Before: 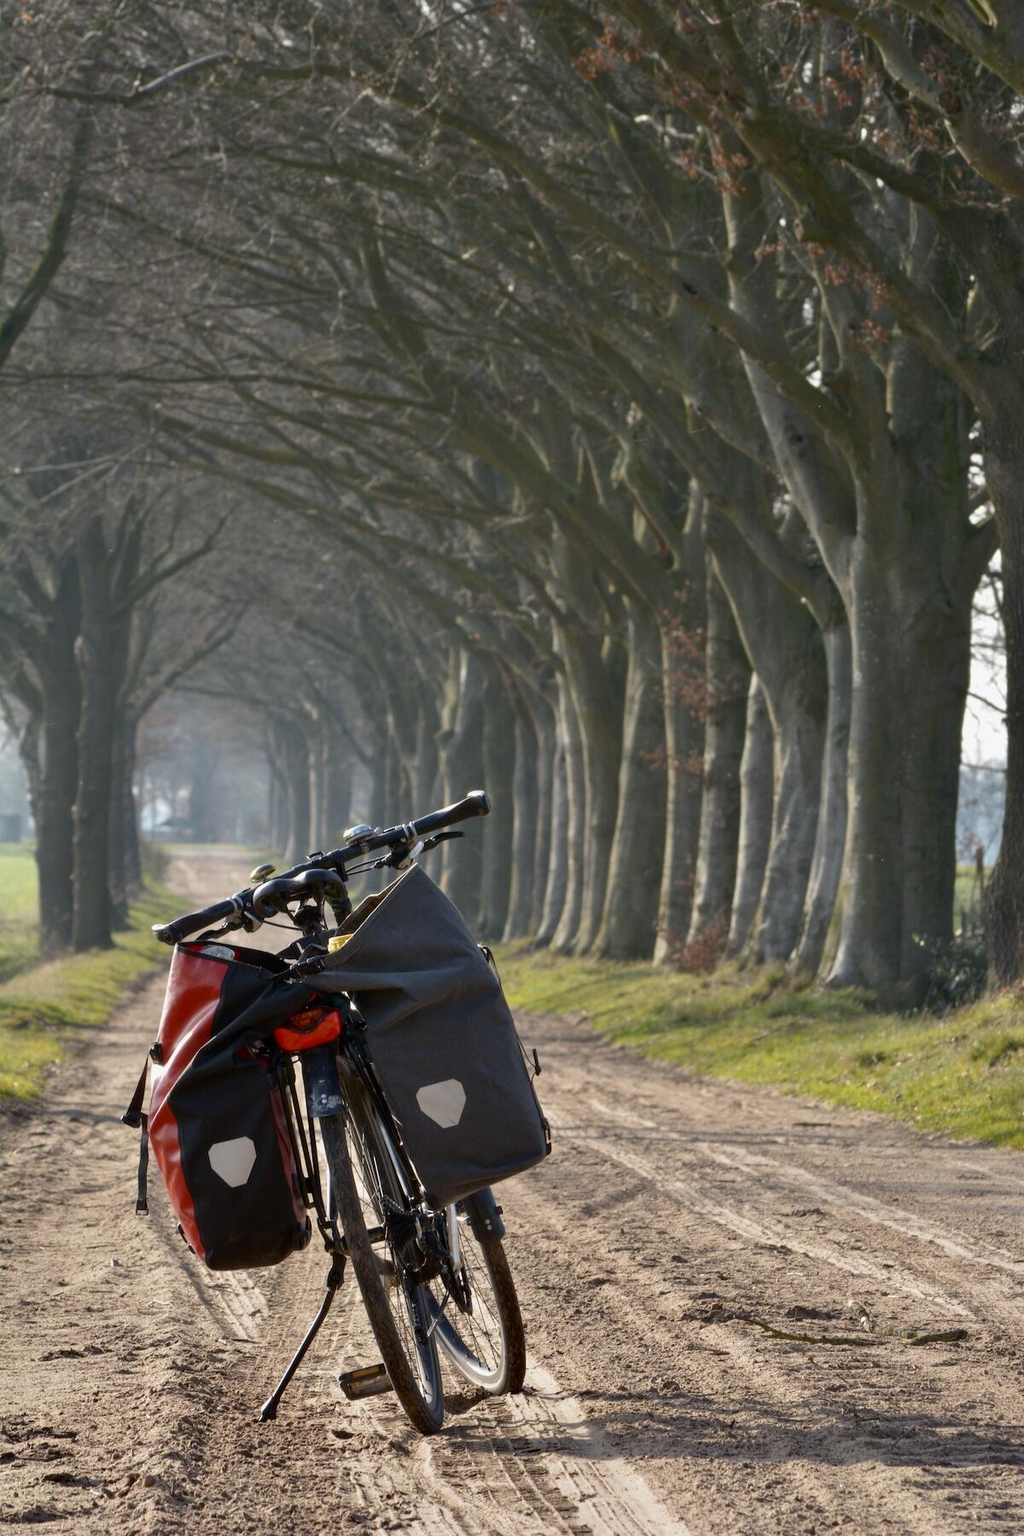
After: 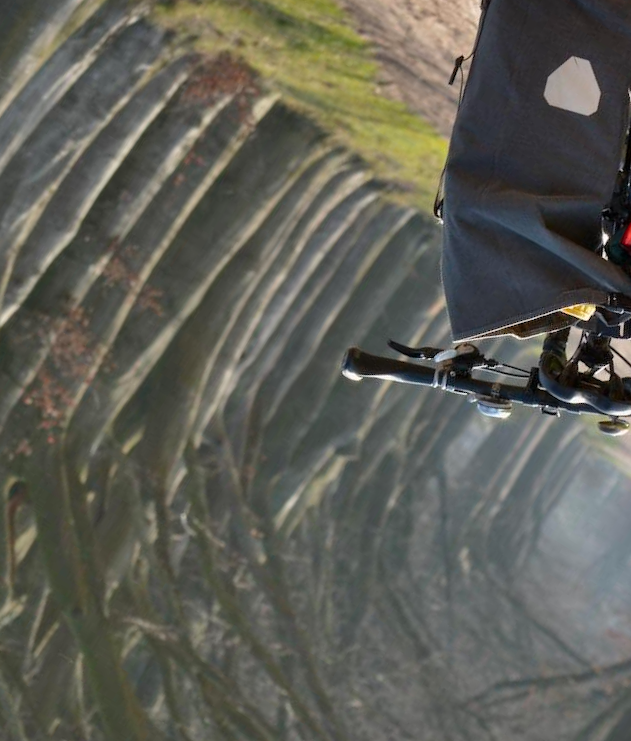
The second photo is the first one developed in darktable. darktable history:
contrast brightness saturation: contrast 0.014, saturation -0.065
crop and rotate: angle 148.47°, left 9.207%, top 15.584%, right 4.588%, bottom 16.946%
shadows and highlights: soften with gaussian
